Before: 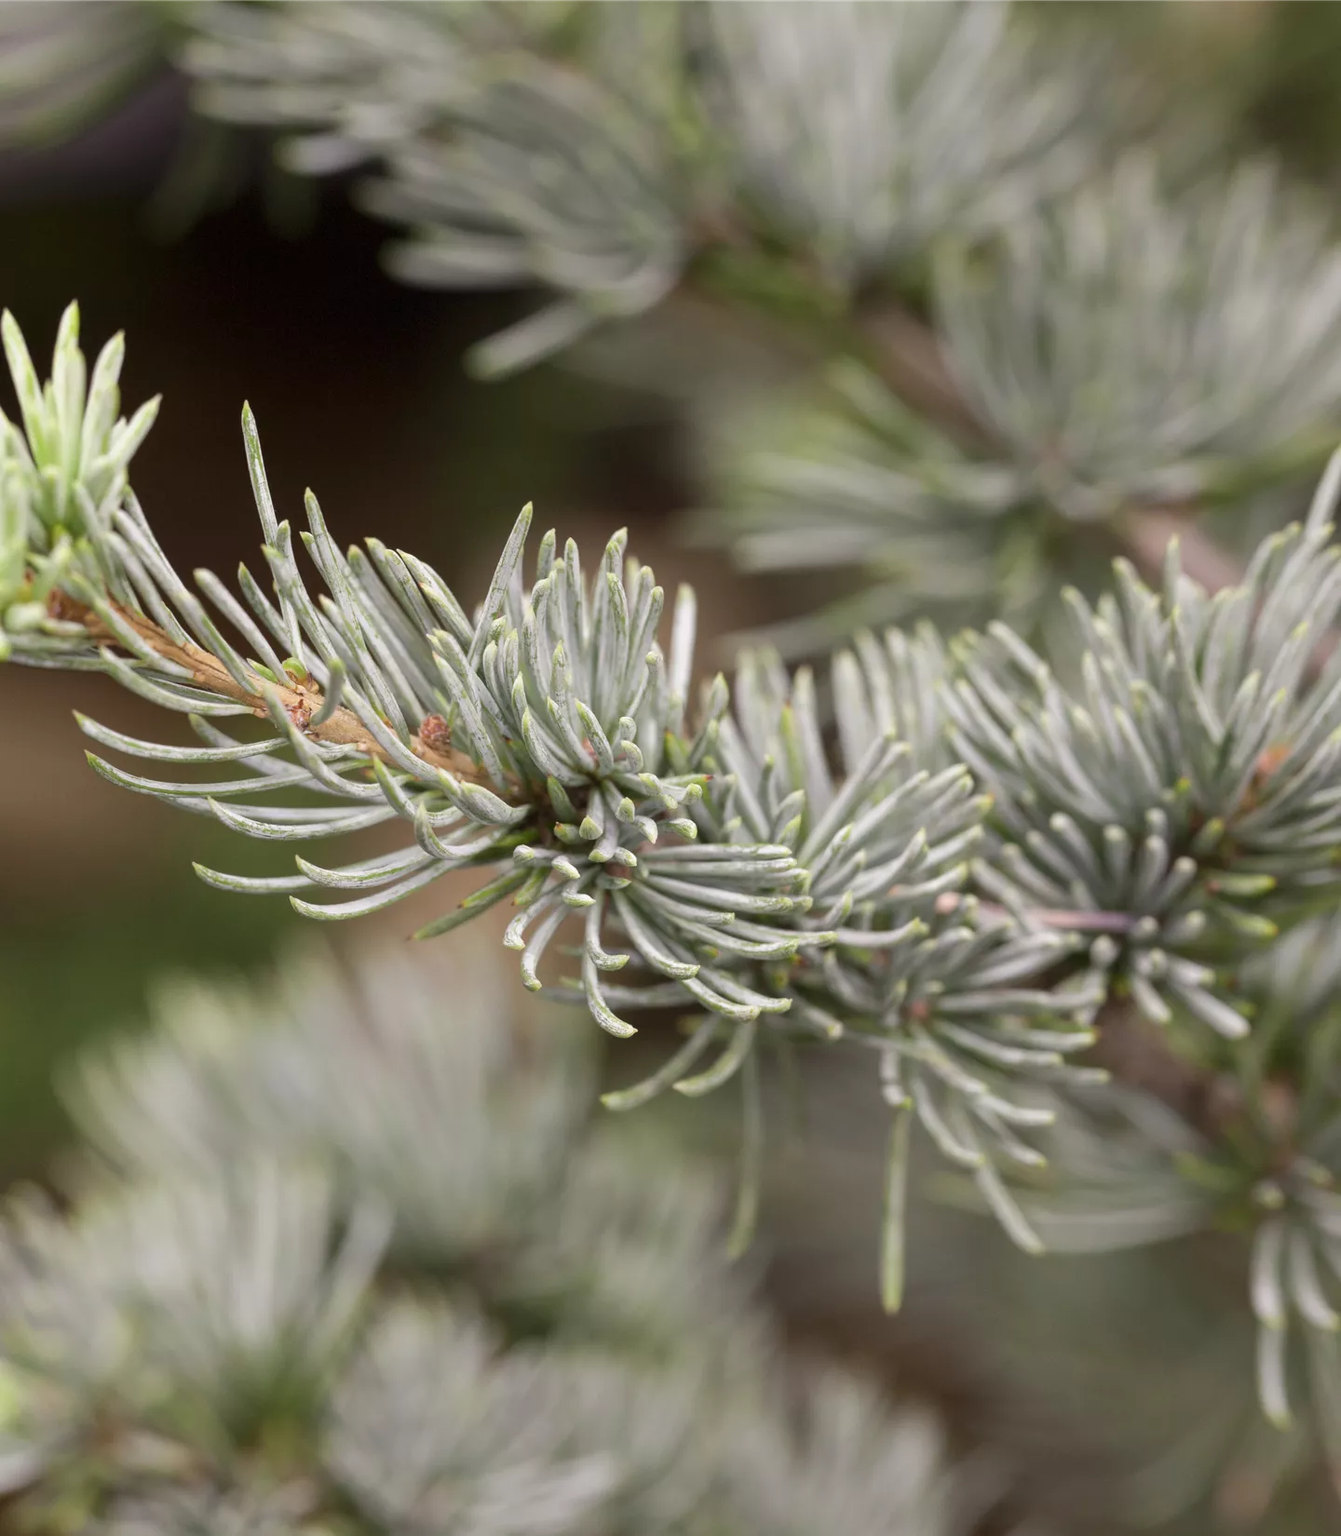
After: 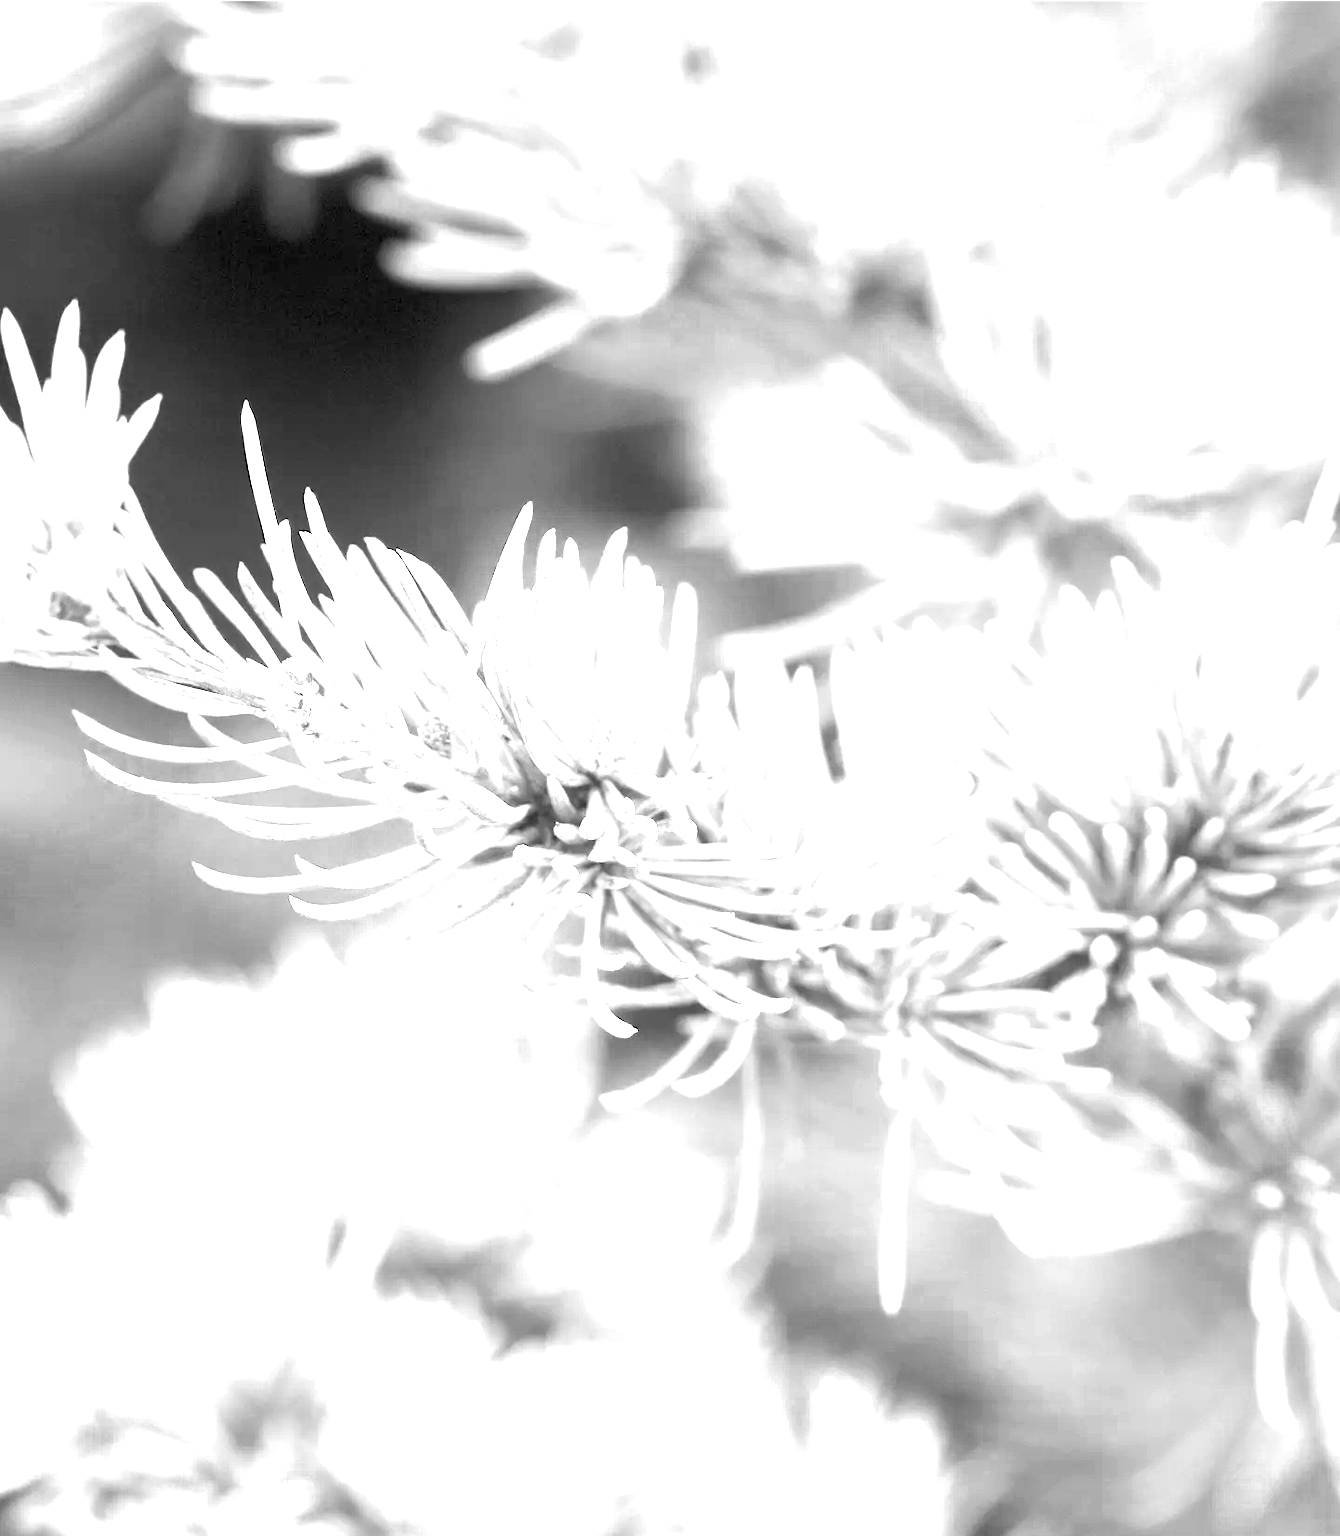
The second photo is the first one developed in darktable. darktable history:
local contrast: mode bilateral grid, contrast 100, coarseness 100, detail 91%, midtone range 0.2
color zones: curves: ch0 [(0.002, 0.593) (0.143, 0.417) (0.285, 0.541) (0.455, 0.289) (0.608, 0.327) (0.727, 0.283) (0.869, 0.571) (1, 0.603)]; ch1 [(0, 0) (0.143, 0) (0.286, 0) (0.429, 0) (0.571, 0) (0.714, 0) (0.857, 0)]
exposure: black level correction 0.001, exposure 2.607 EV, compensate exposure bias true, compensate highlight preservation false
